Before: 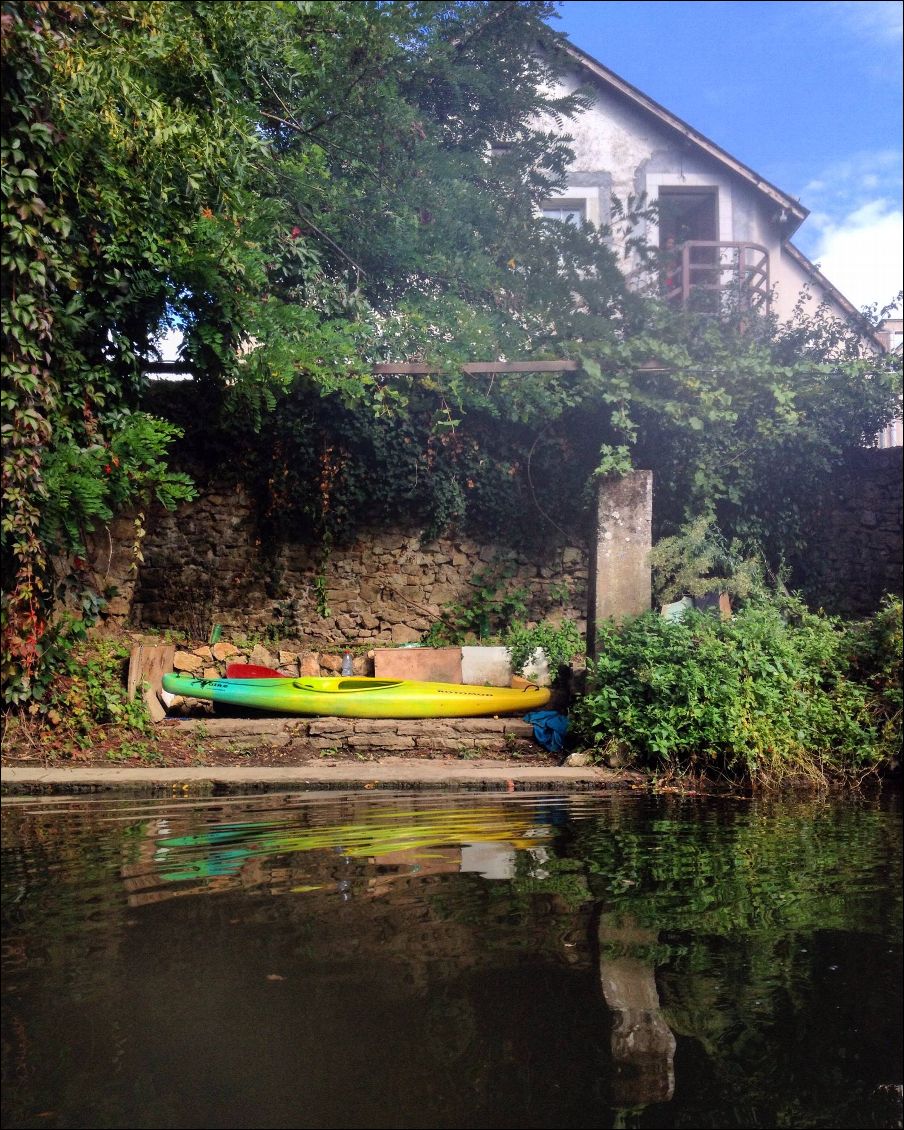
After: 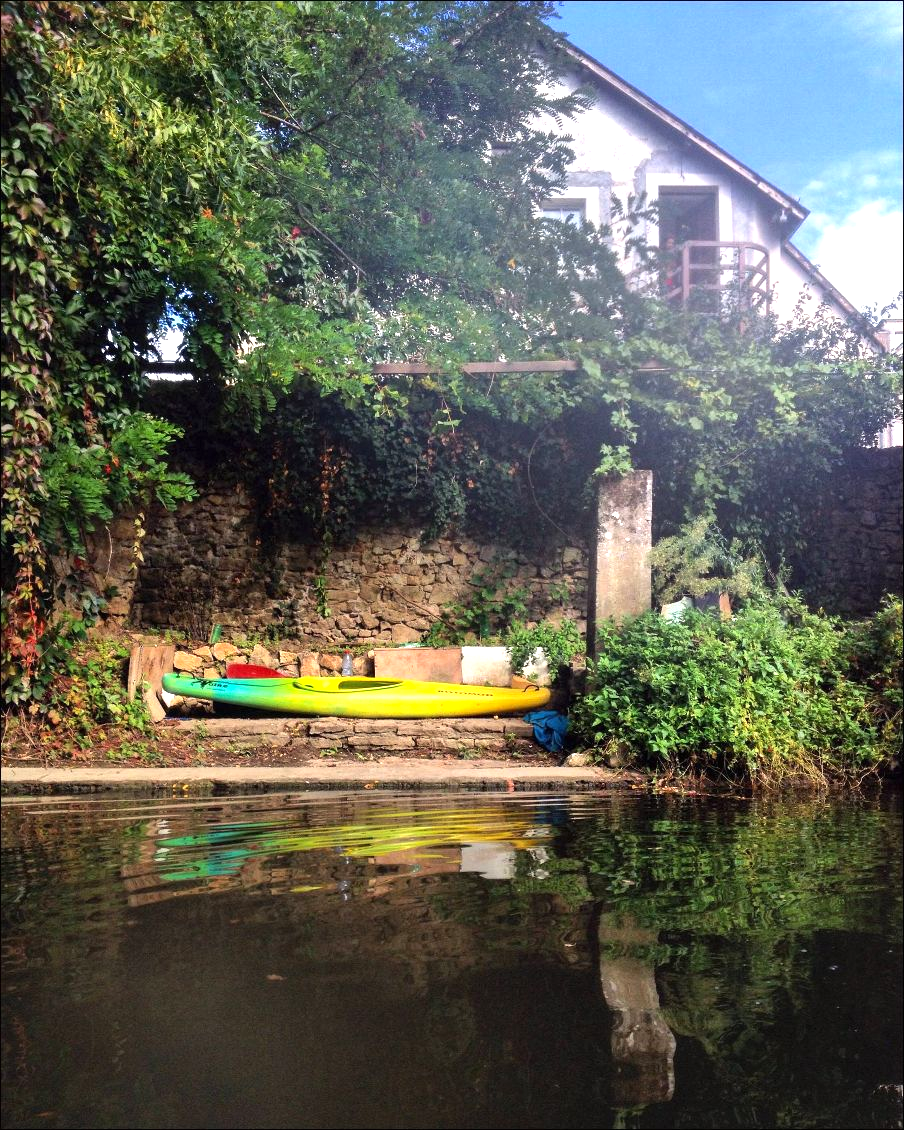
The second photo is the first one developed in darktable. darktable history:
base curve: curves: ch0 [(0, 0) (0.303, 0.277) (1, 1)], preserve colors none
exposure: black level correction 0, exposure 0.704 EV, compensate highlight preservation false
